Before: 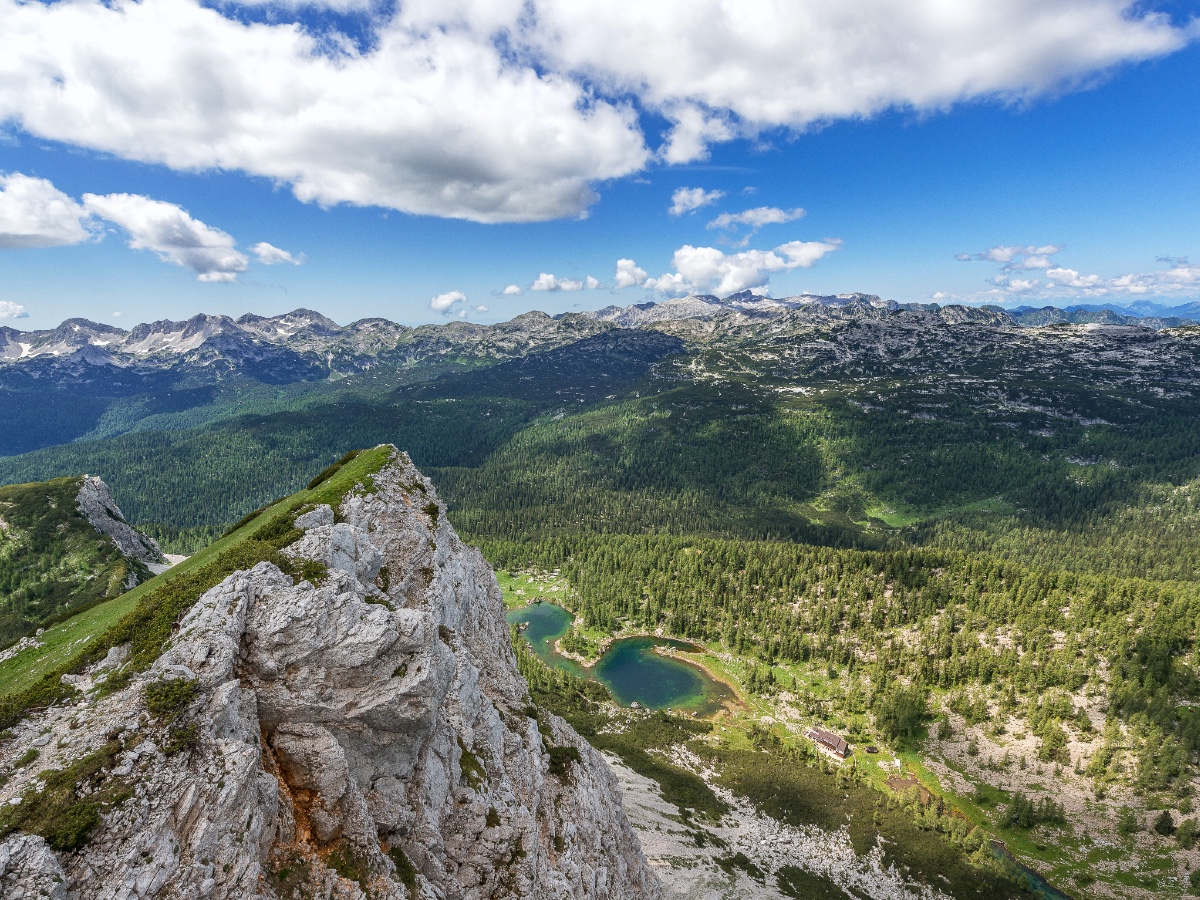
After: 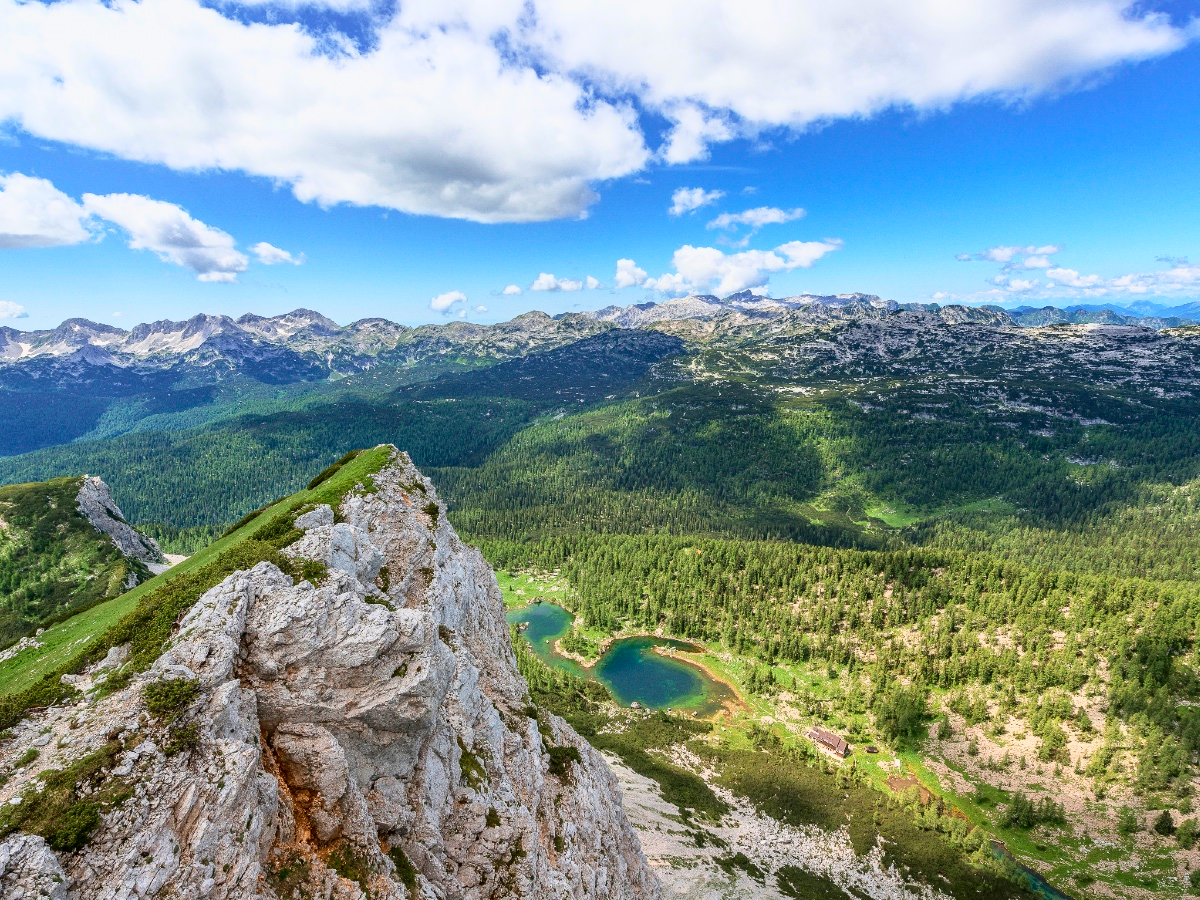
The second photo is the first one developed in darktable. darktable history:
tone curve: curves: ch0 [(0, 0) (0.091, 0.077) (0.389, 0.458) (0.745, 0.82) (0.844, 0.908) (0.909, 0.942) (1, 0.973)]; ch1 [(0, 0) (0.437, 0.404) (0.5, 0.5) (0.529, 0.55) (0.58, 0.6) (0.616, 0.649) (1, 1)]; ch2 [(0, 0) (0.442, 0.415) (0.5, 0.5) (0.535, 0.557) (0.585, 0.62) (1, 1)], color space Lab, independent channels, preserve colors none
